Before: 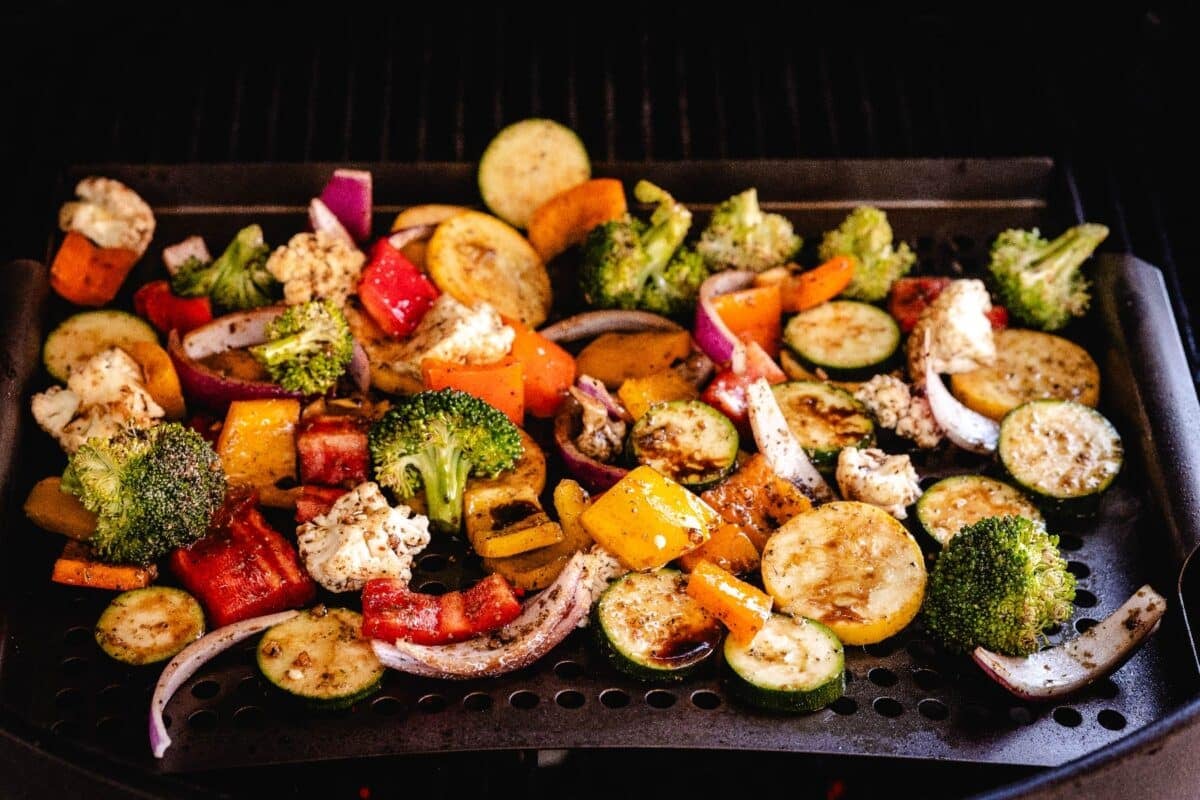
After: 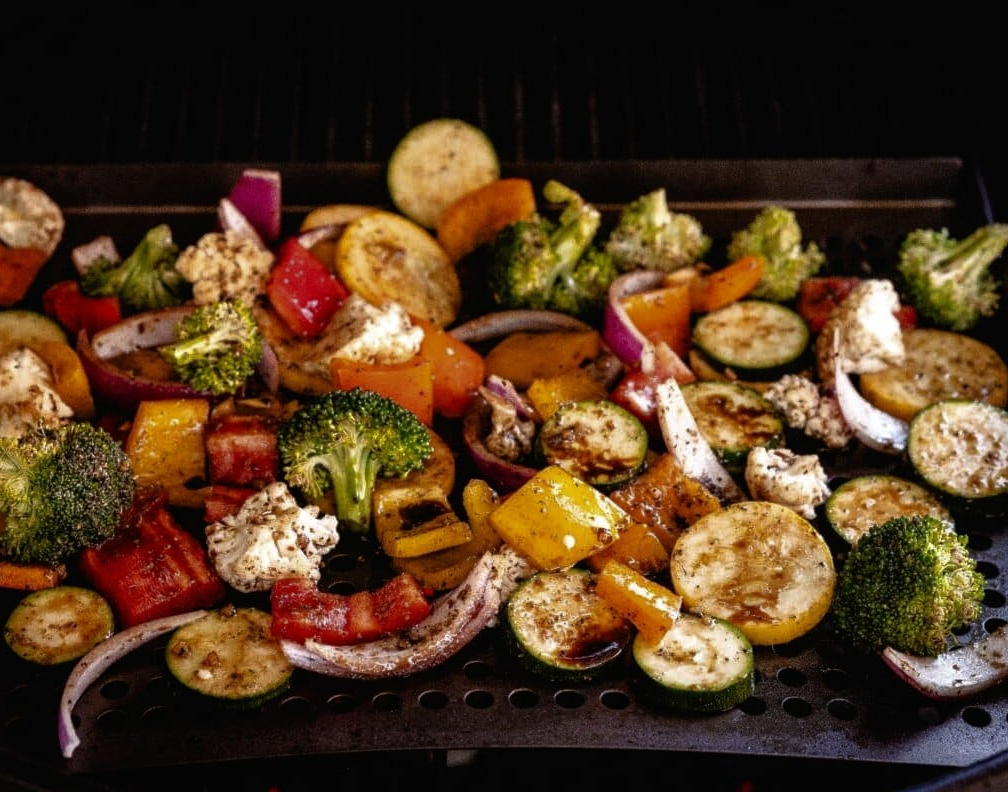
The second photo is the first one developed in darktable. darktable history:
crop: left 7.598%, right 7.873%
rgb curve: curves: ch0 [(0, 0) (0.415, 0.237) (1, 1)]
